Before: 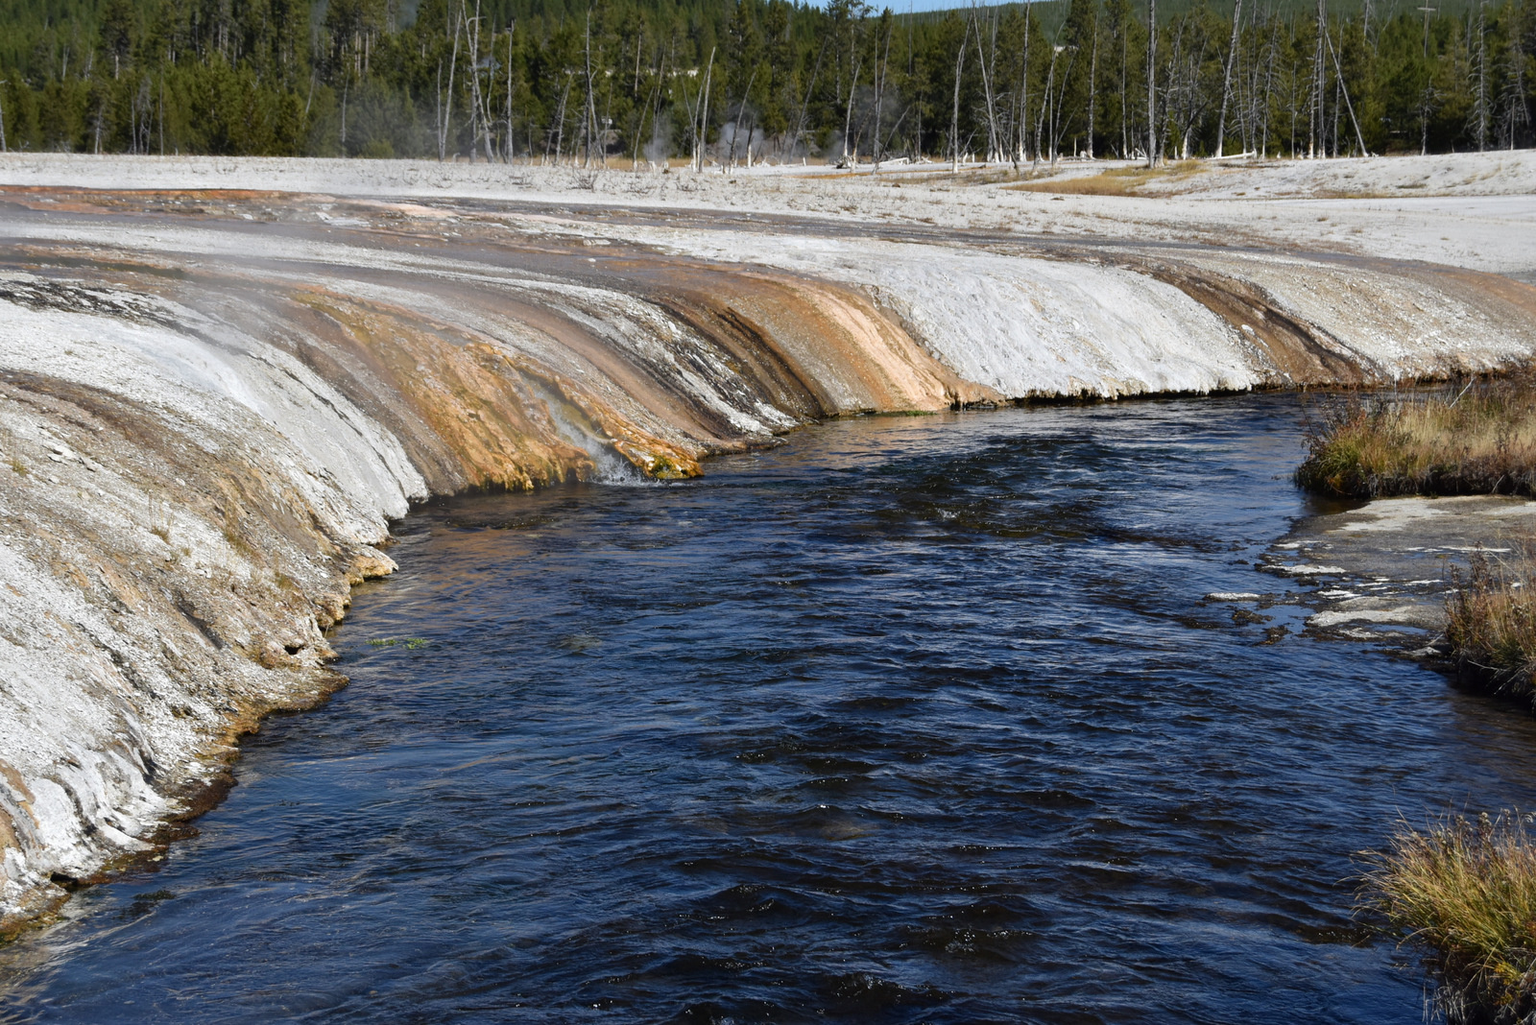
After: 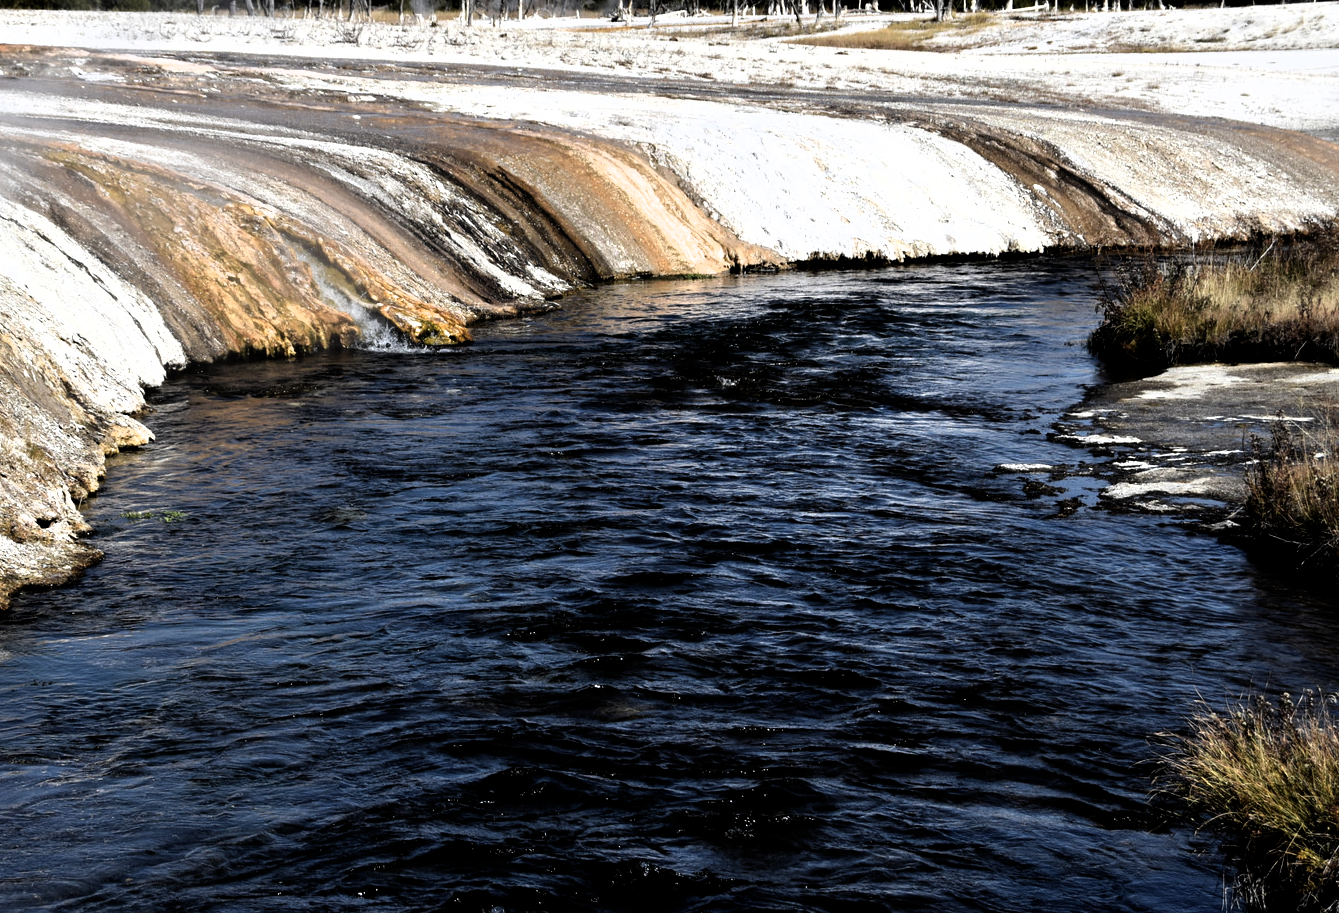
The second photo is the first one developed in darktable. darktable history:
crop: left 16.29%, top 14.494%
filmic rgb: black relative exposure -8.26 EV, white relative exposure 2.25 EV, hardness 7.18, latitude 85.14%, contrast 1.7, highlights saturation mix -3.27%, shadows ↔ highlights balance -2.76%, color science v4 (2020)
